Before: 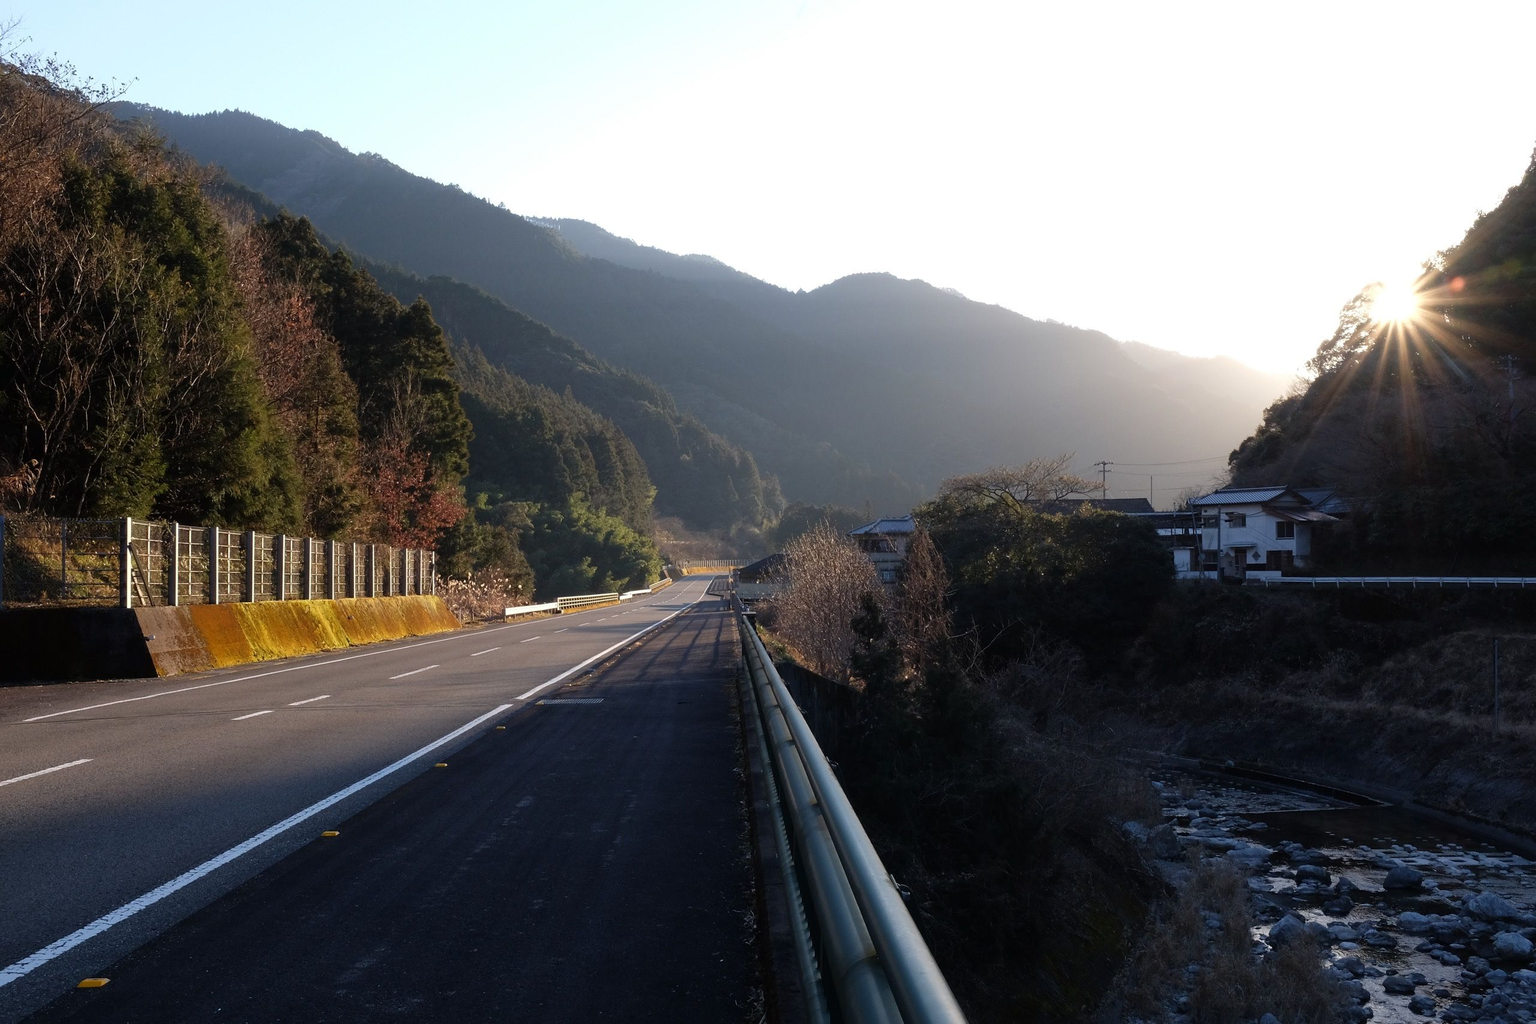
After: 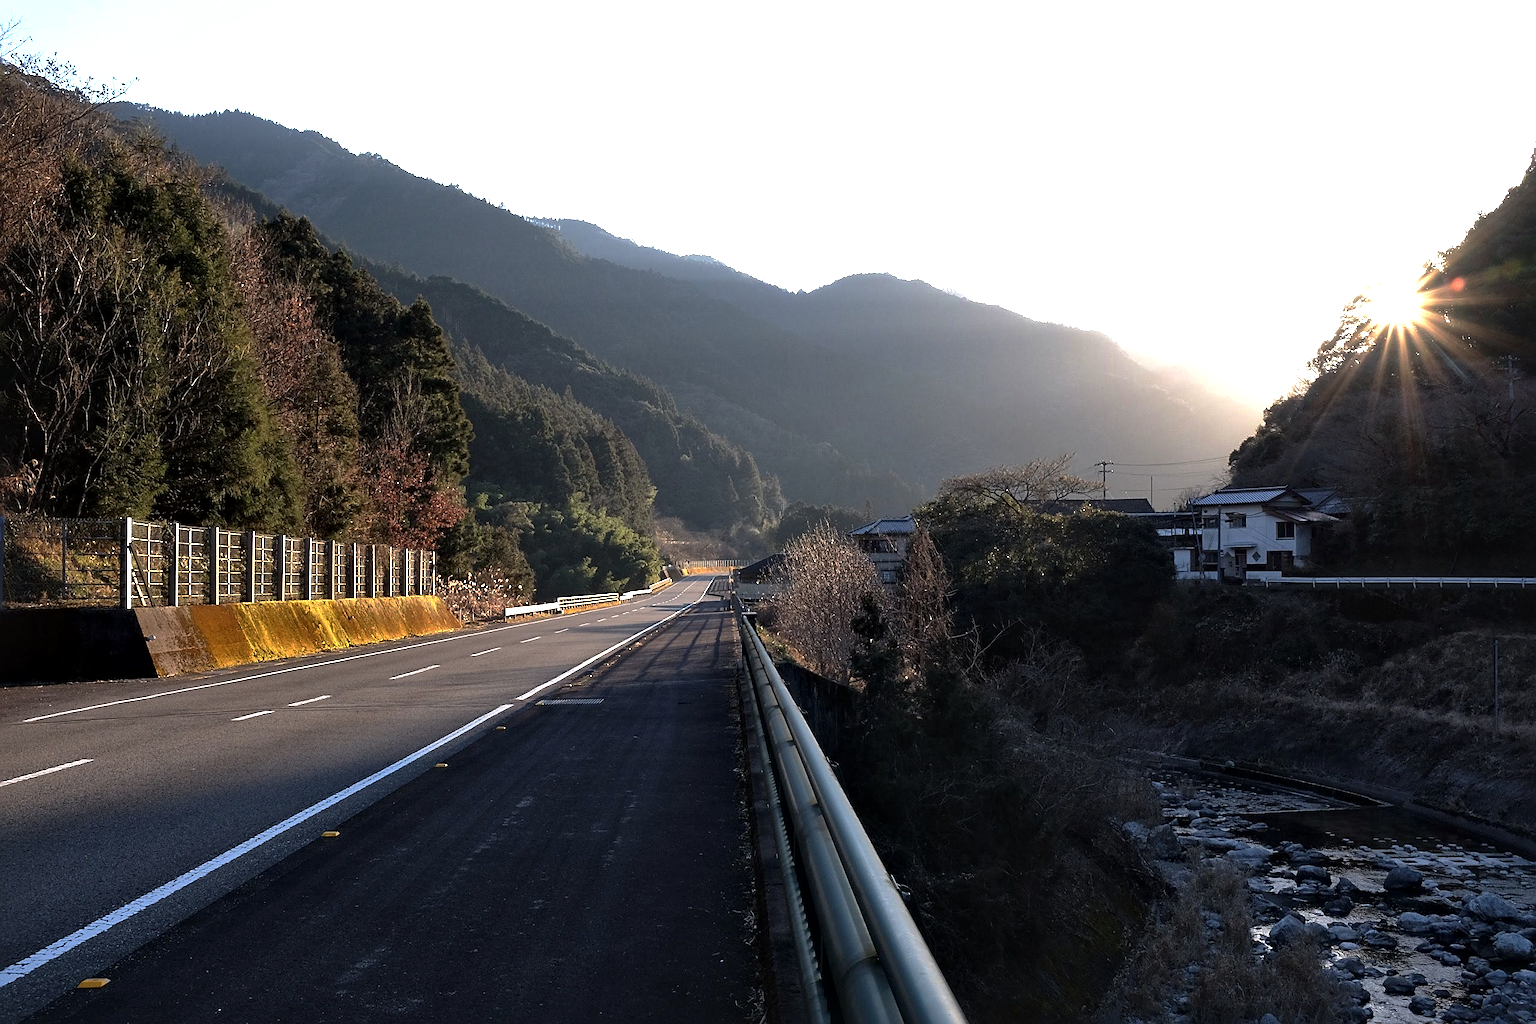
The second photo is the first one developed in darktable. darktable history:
local contrast: mode bilateral grid, contrast 26, coarseness 60, detail 152%, midtone range 0.2
sharpen: on, module defaults
color calibration: gray › normalize channels true, illuminant same as pipeline (D50), adaptation XYZ, x 0.345, y 0.359, temperature 5015.62 K, gamut compression 0.013
exposure: black level correction -0.002, exposure 0.546 EV, compensate exposure bias true, compensate highlight preservation false
base curve: curves: ch0 [(0, 0) (0.595, 0.418) (1, 1)], preserve colors none
